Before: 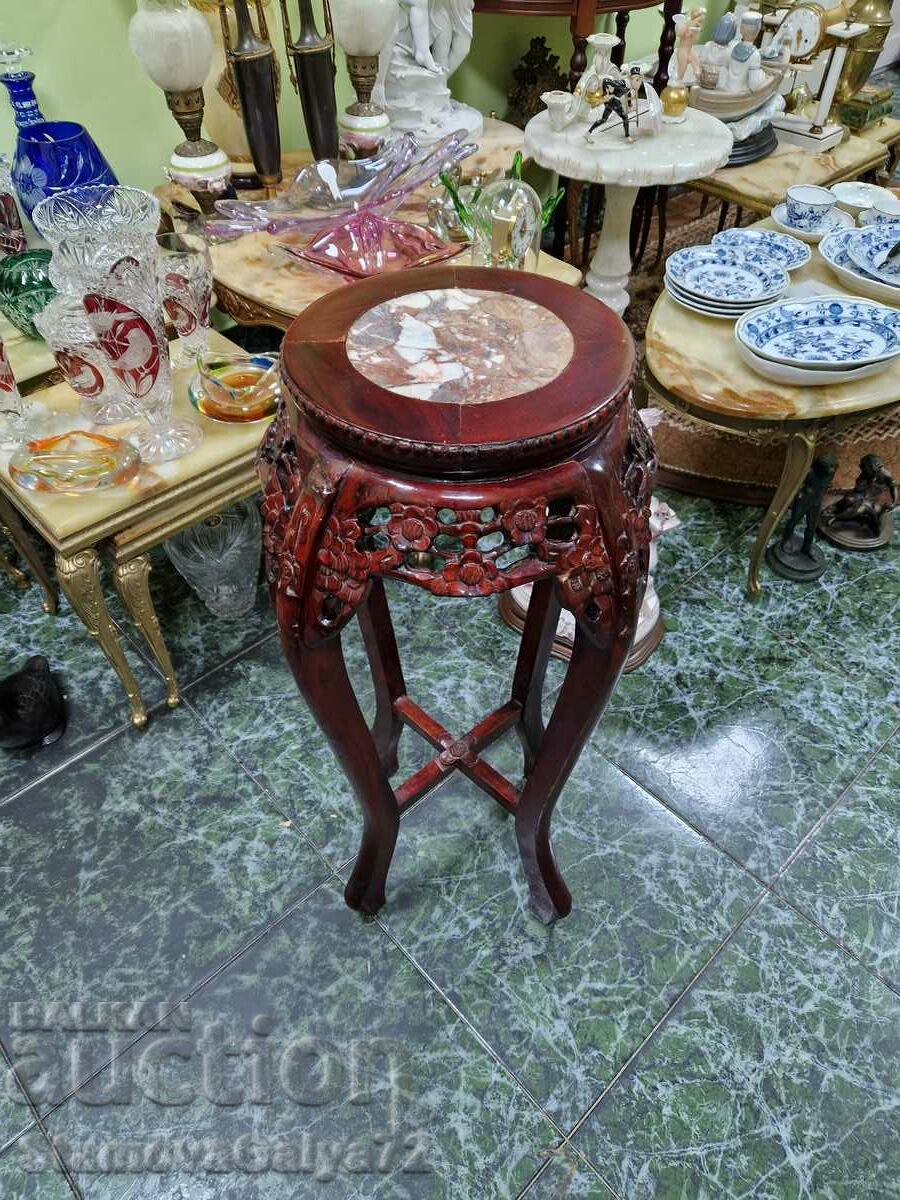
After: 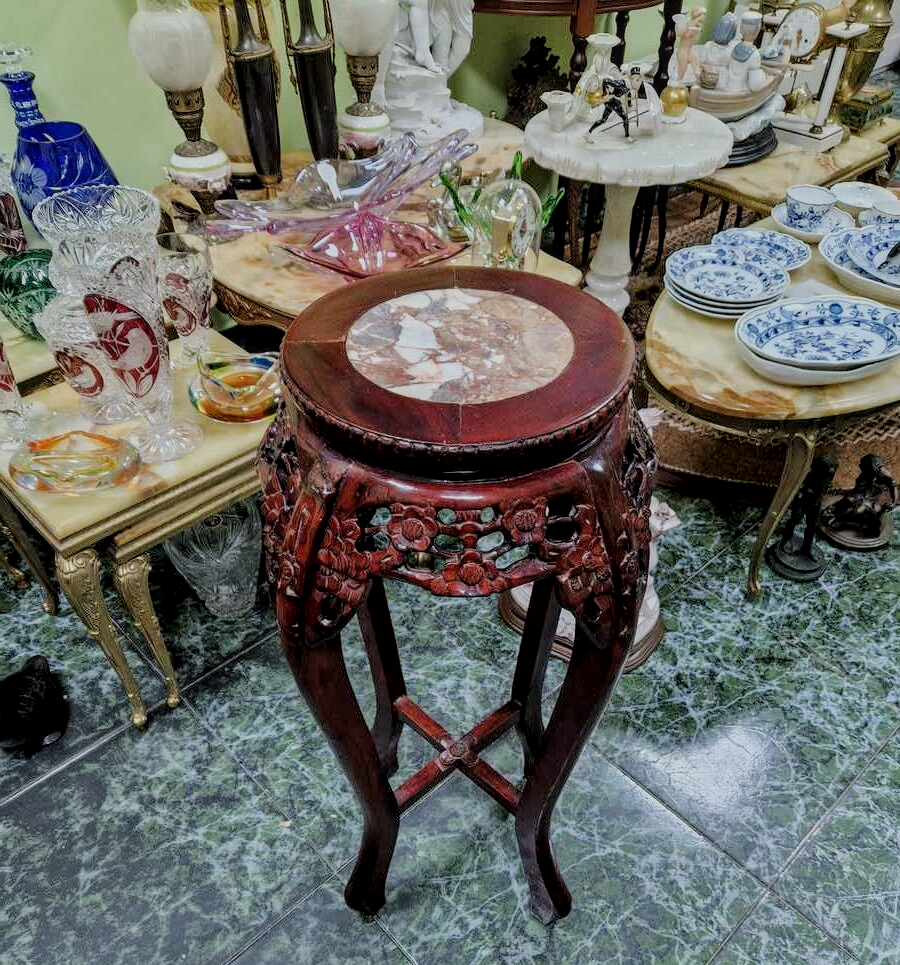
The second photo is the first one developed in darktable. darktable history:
local contrast: on, module defaults
filmic rgb: black relative exposure -7.65 EV, white relative exposure 4.56 EV, hardness 3.61
crop: bottom 19.574%
